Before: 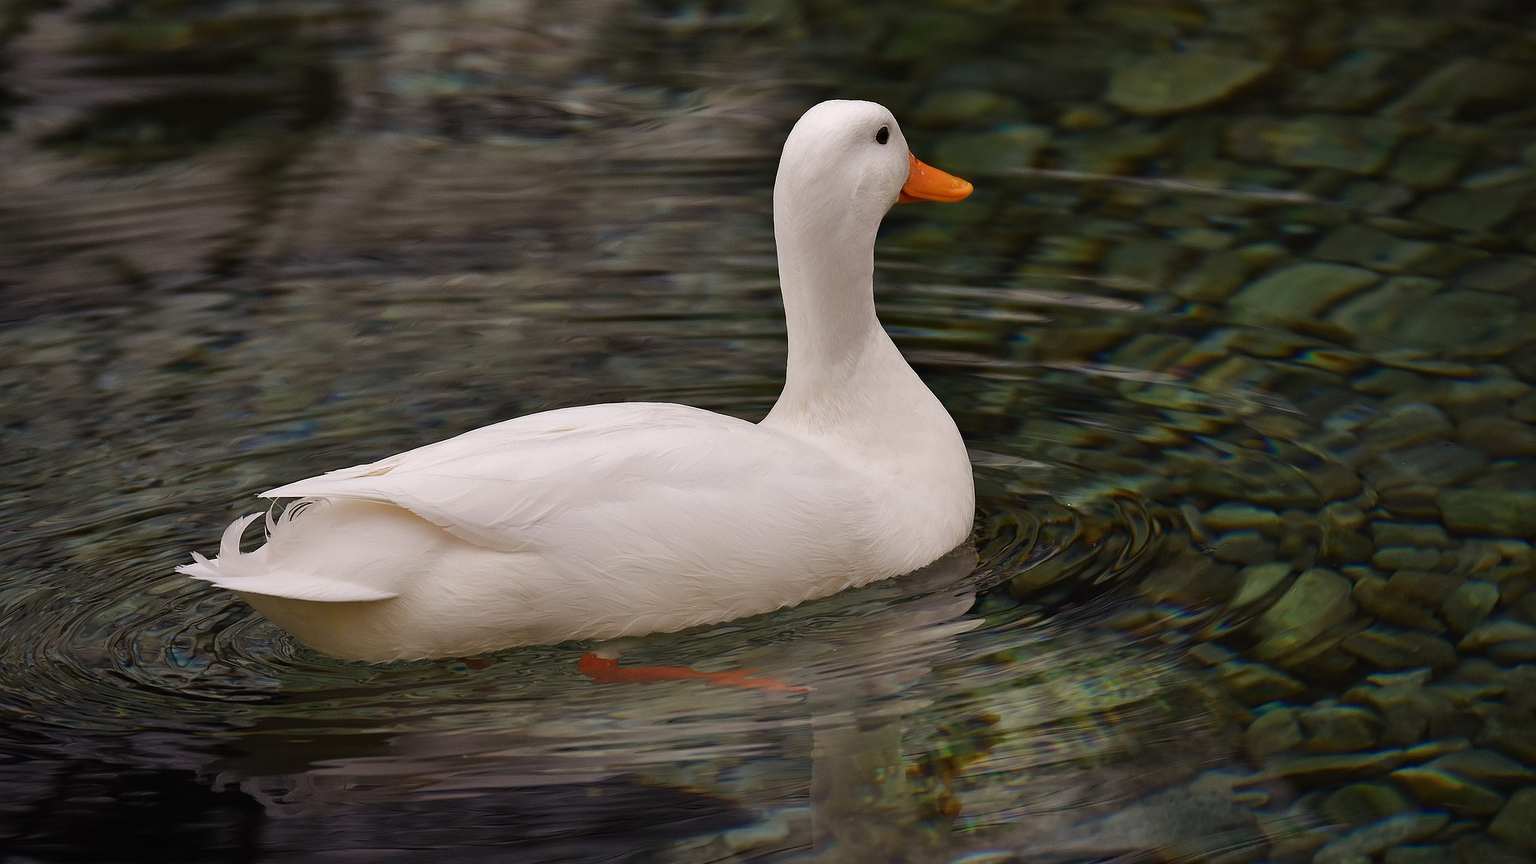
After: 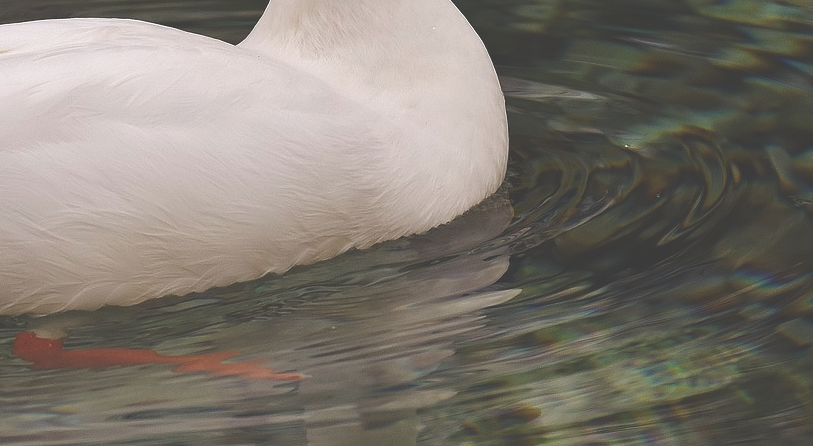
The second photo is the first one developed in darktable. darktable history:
exposure: black level correction -0.04, exposure 0.064 EV, compensate highlight preservation false
crop: left 37.003%, top 44.937%, right 20.644%, bottom 13.744%
